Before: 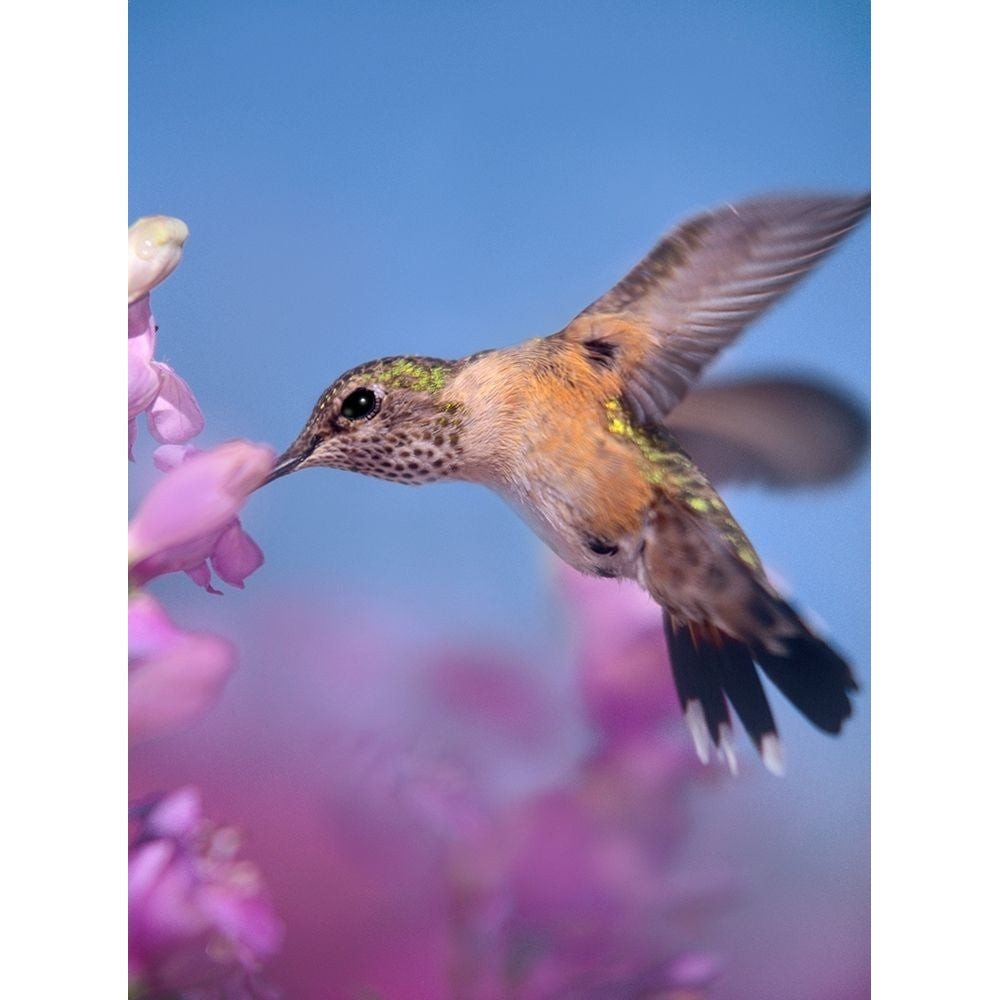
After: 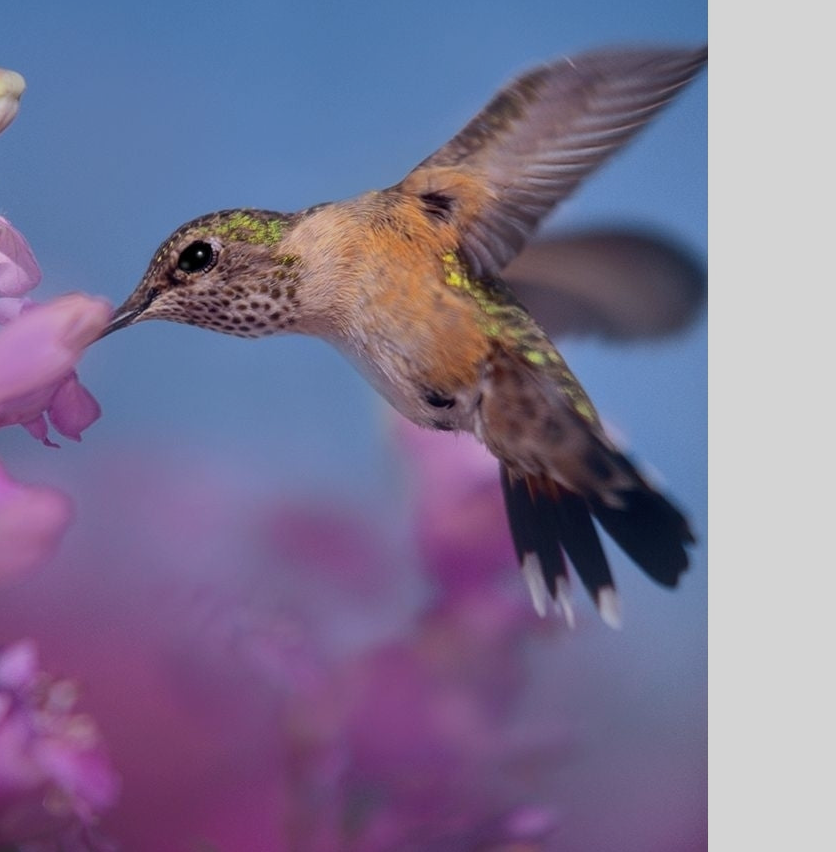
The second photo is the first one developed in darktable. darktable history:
exposure: exposure -0.599 EV, compensate exposure bias true, compensate highlight preservation false
crop: left 16.364%, top 14.704%
